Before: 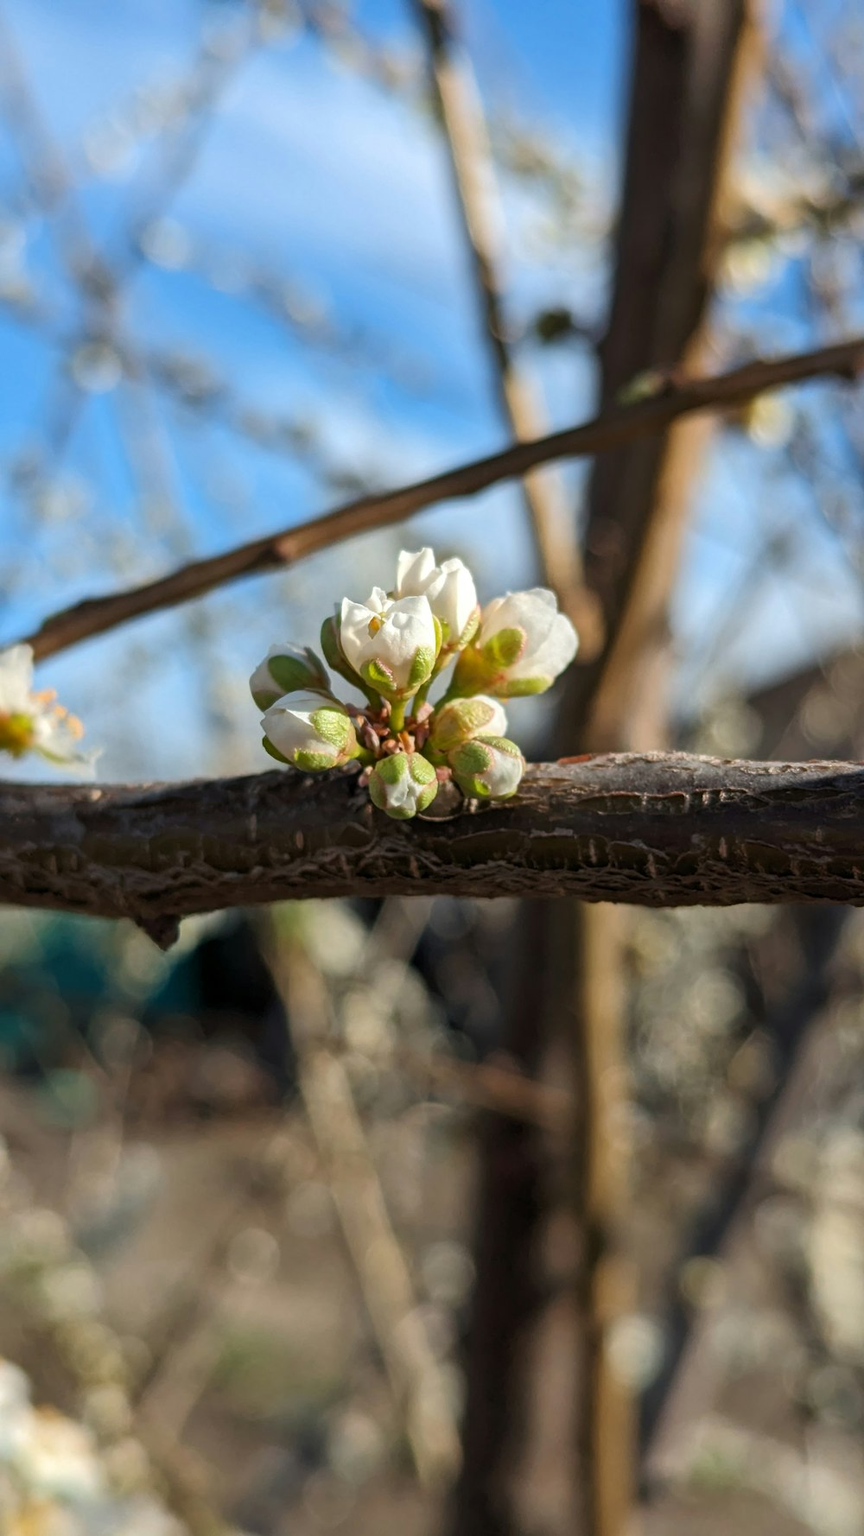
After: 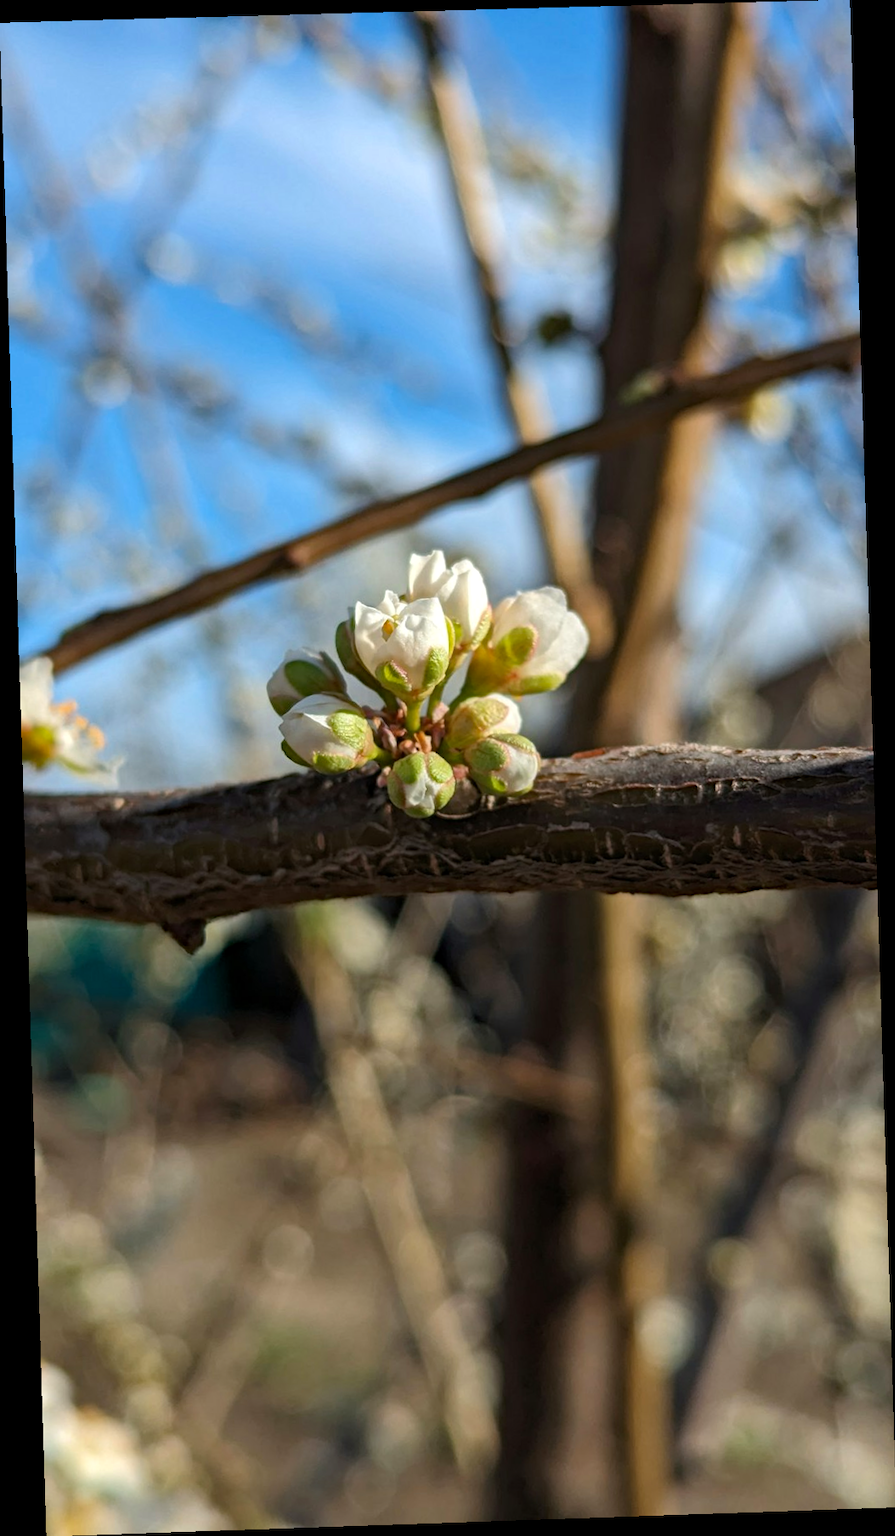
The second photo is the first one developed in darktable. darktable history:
haze removal: compatibility mode true, adaptive false
rotate and perspective: rotation -1.77°, lens shift (horizontal) 0.004, automatic cropping off
